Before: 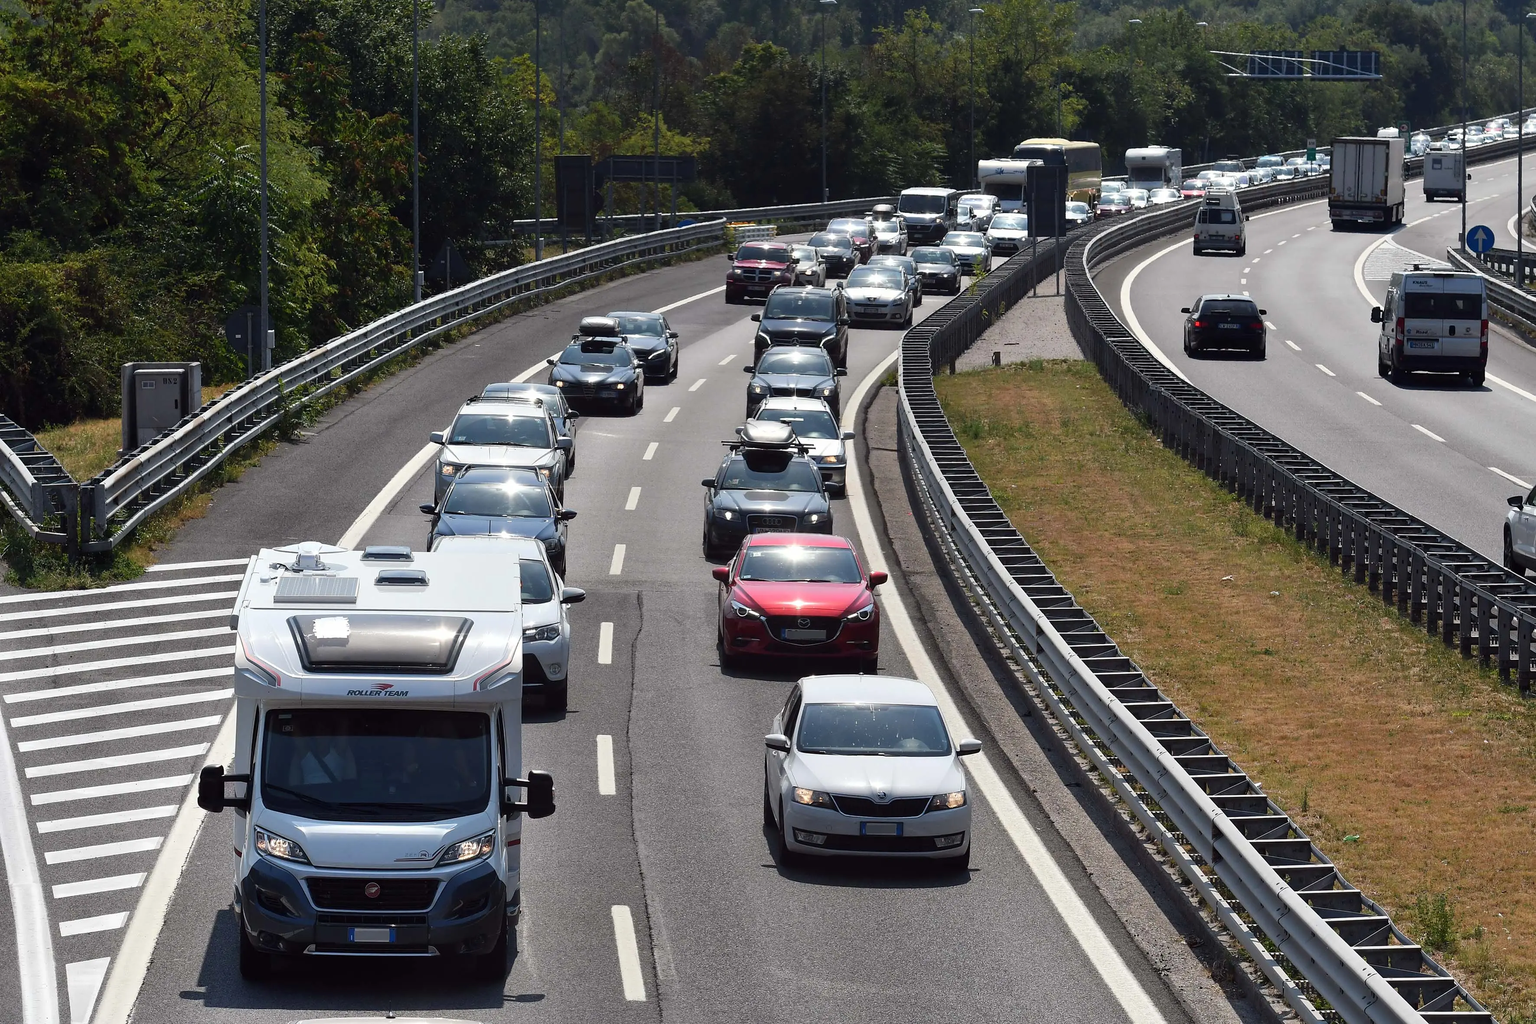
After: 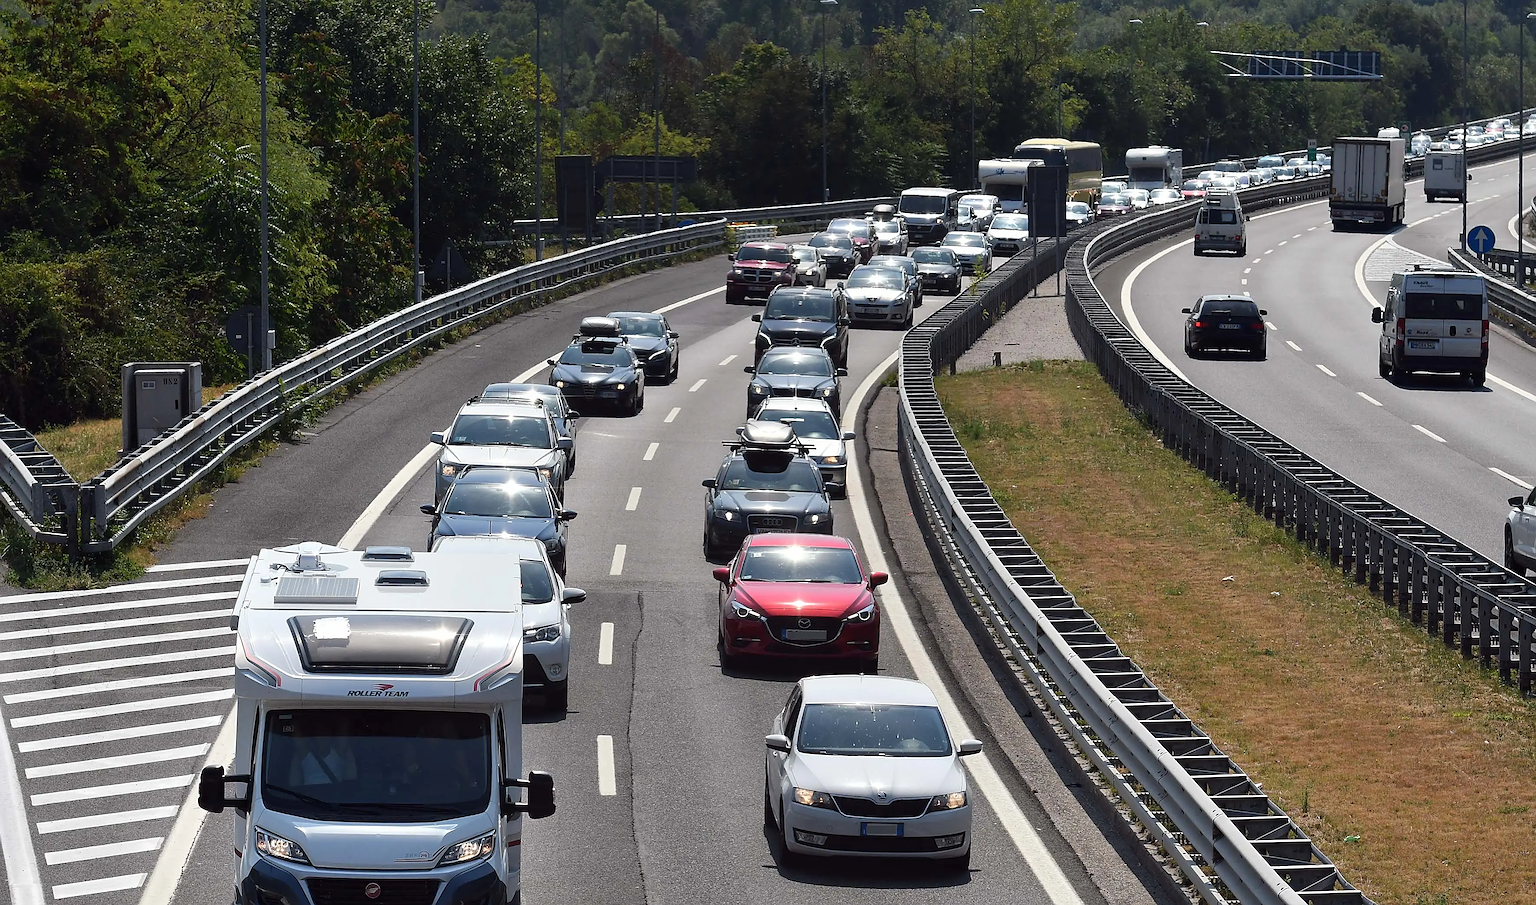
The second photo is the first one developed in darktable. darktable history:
crop and rotate: top 0%, bottom 11.575%
sharpen: radius 1.976
